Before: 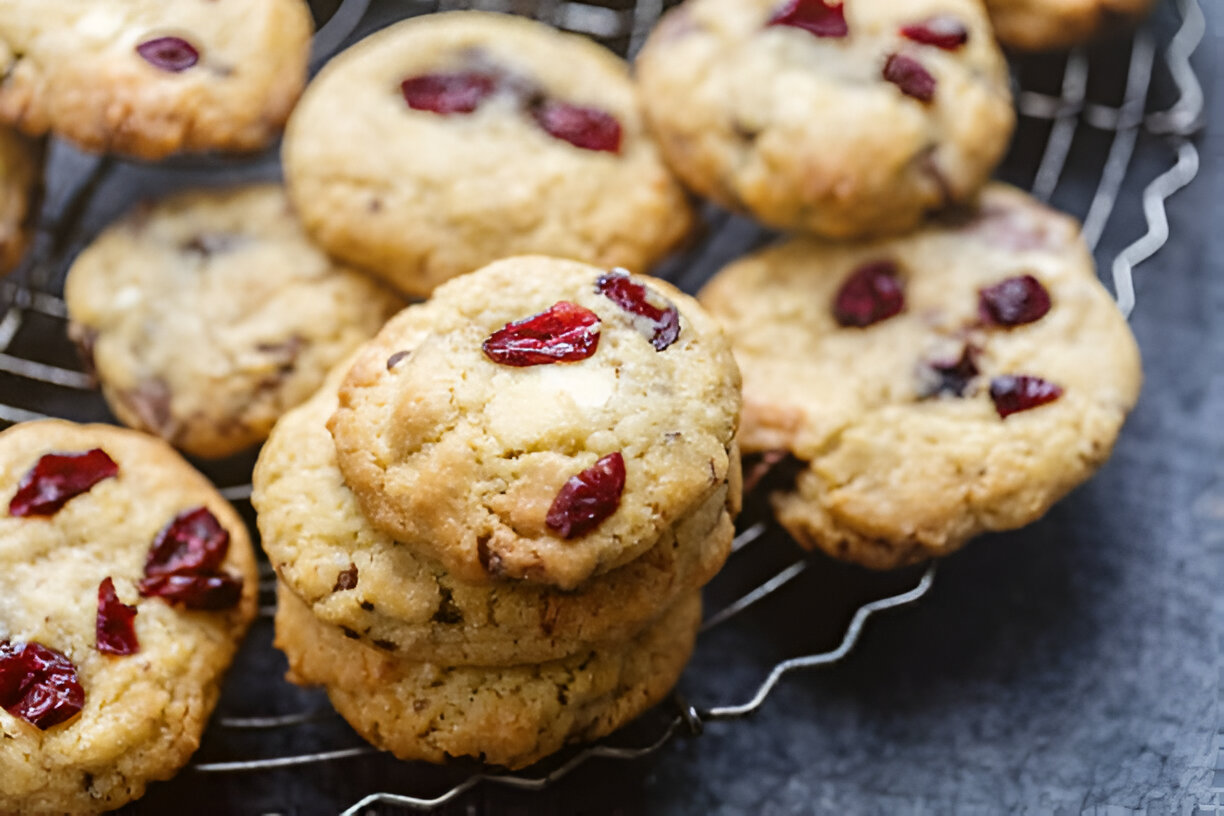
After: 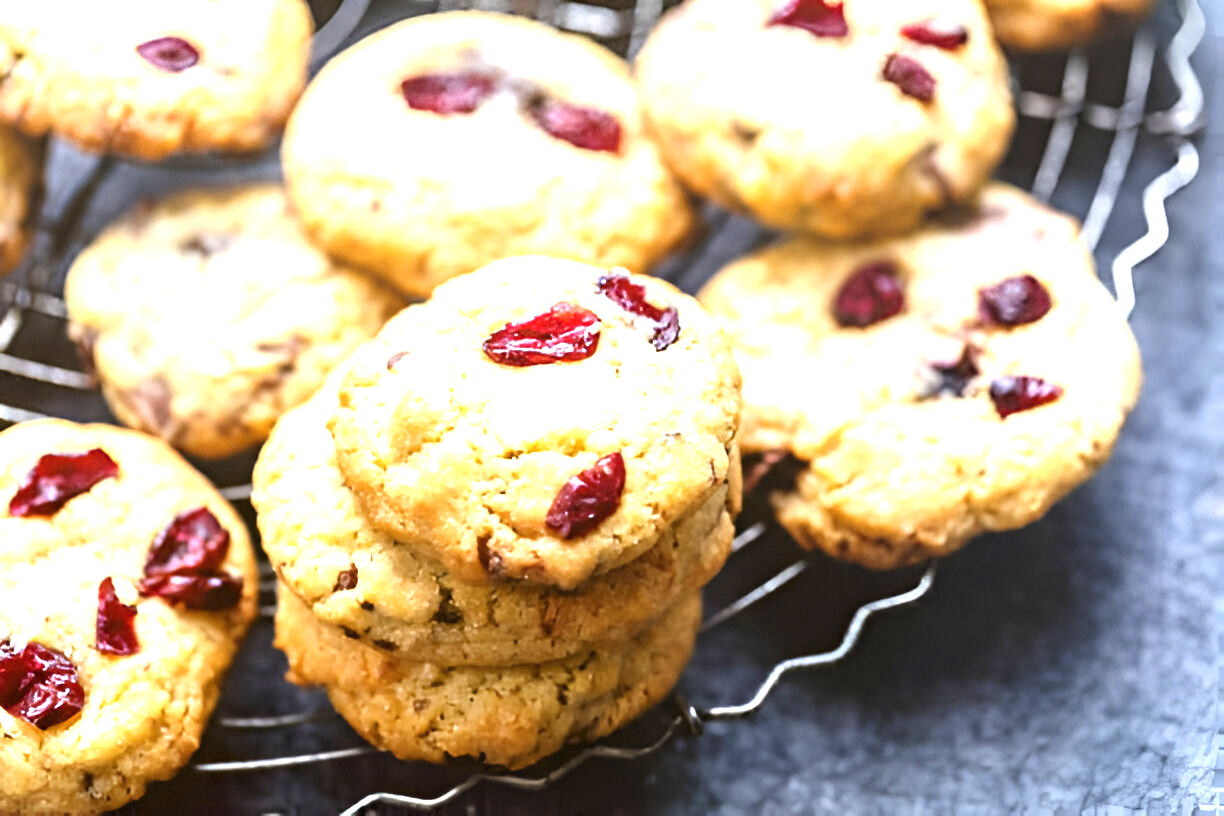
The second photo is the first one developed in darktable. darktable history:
exposure: black level correction 0, exposure 1.365 EV, compensate exposure bias true, compensate highlight preservation false
